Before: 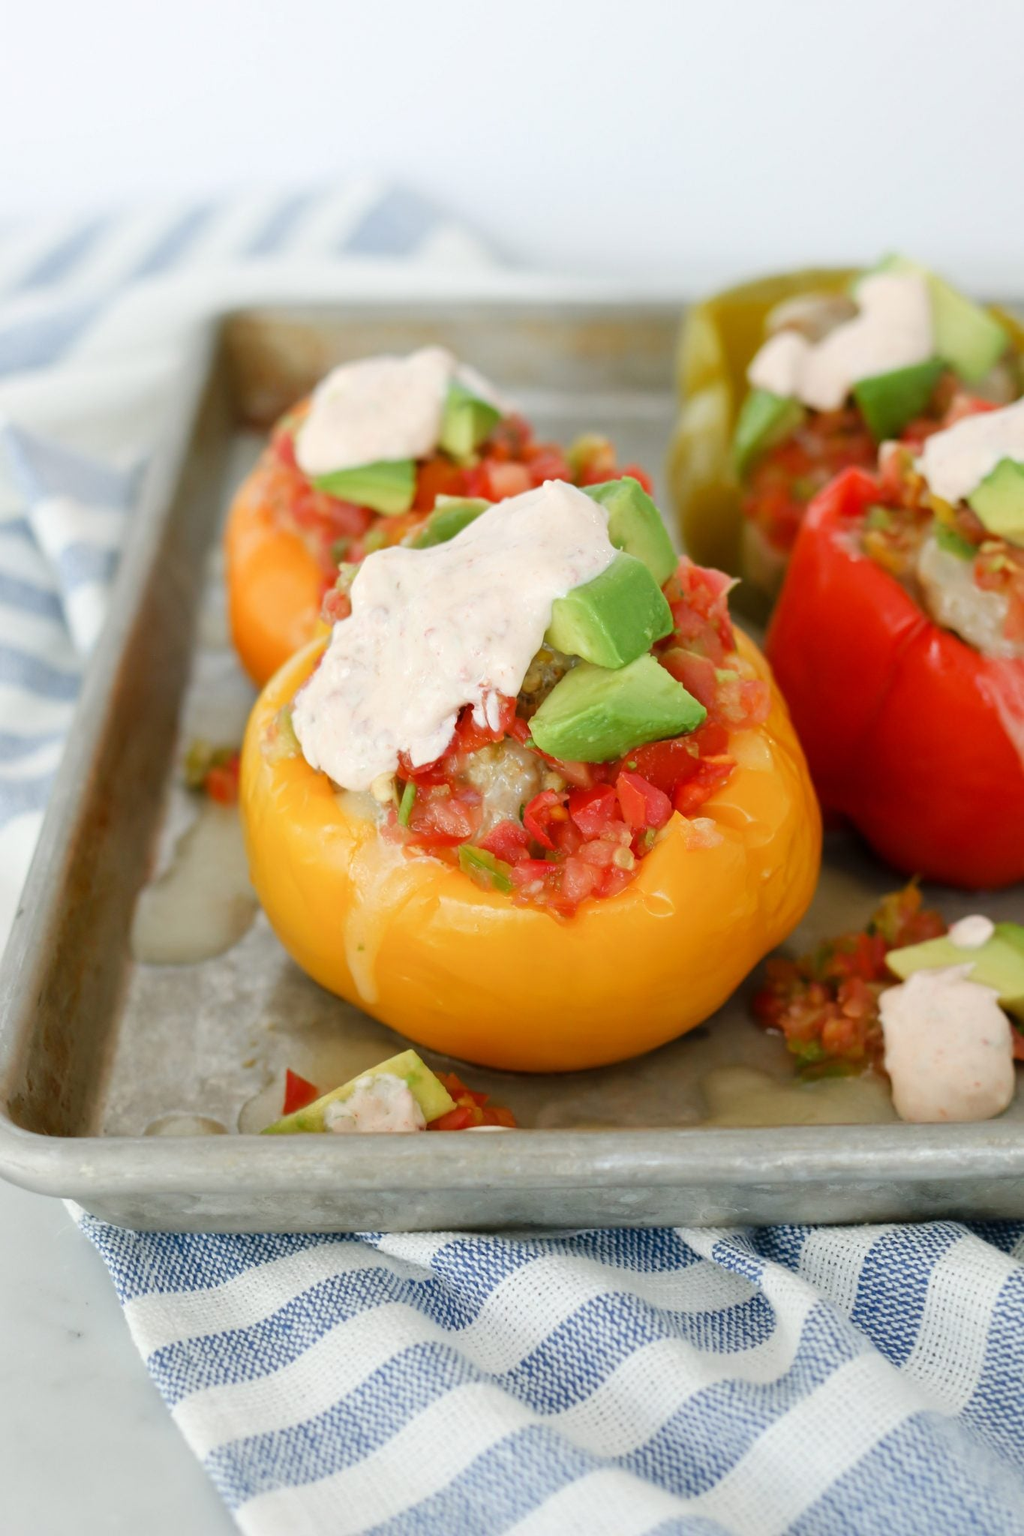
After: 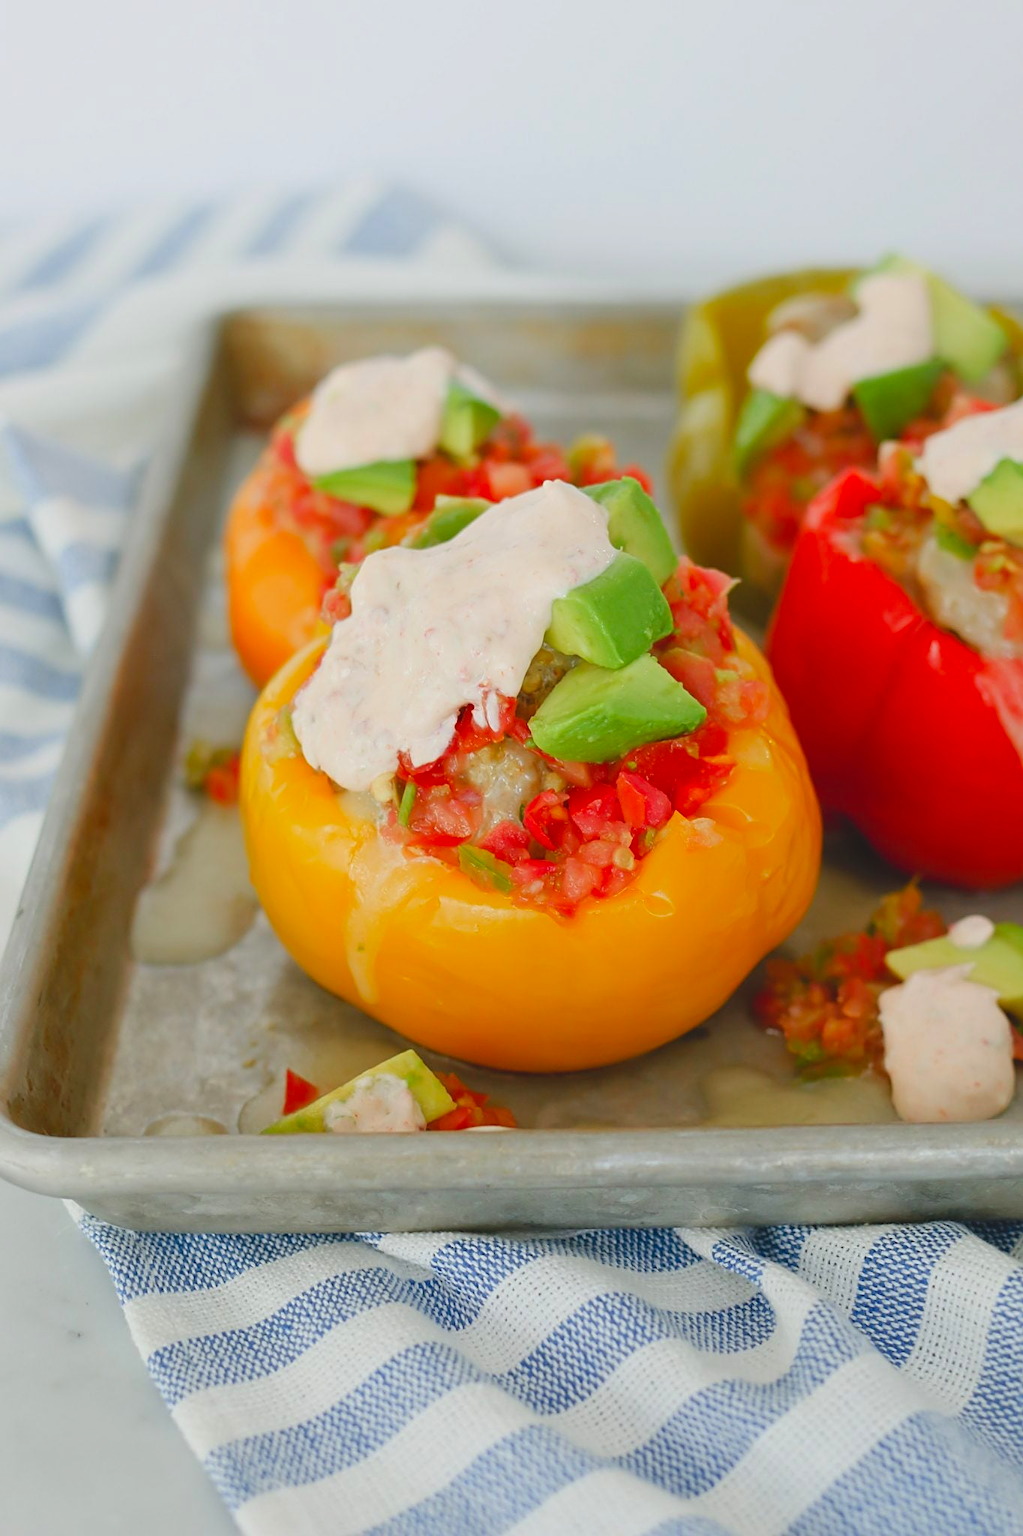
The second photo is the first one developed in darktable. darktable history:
contrast brightness saturation: contrast -0.19, saturation 0.19
sharpen: radius 1.967
white balance: red 1, blue 1
